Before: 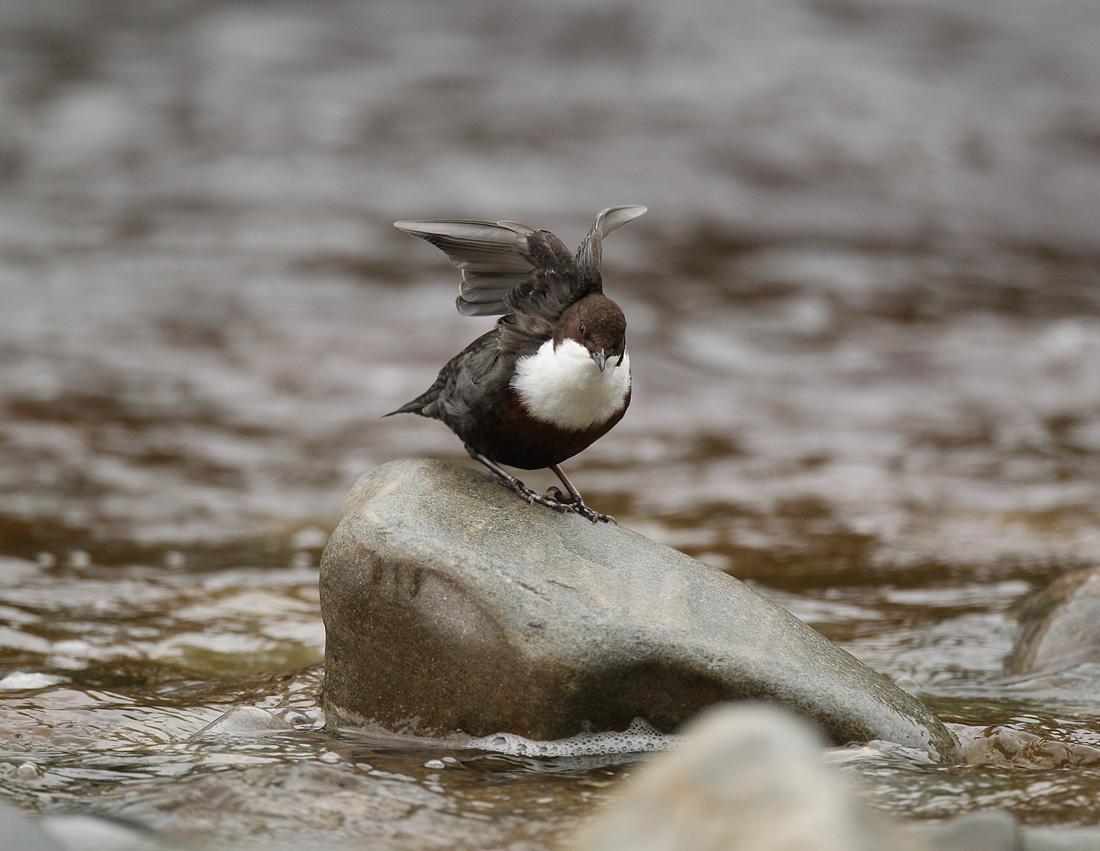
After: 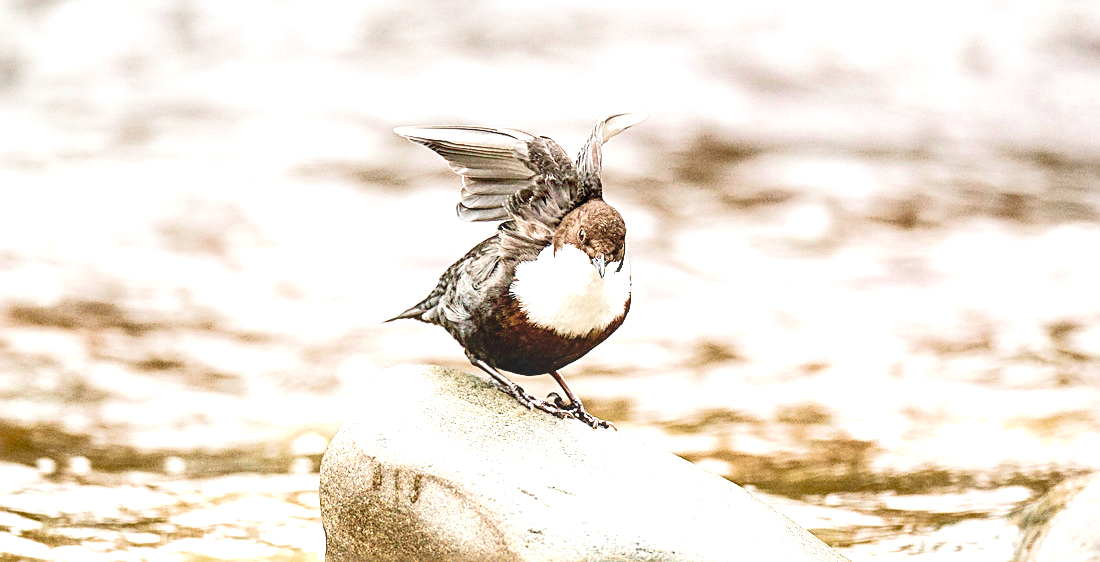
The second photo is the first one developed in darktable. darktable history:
crop: top 11.139%, bottom 22.732%
exposure: black level correction 0.001, exposure 1.998 EV, compensate highlight preservation false
tone curve: curves: ch0 [(0, 0.01) (0.058, 0.039) (0.159, 0.117) (0.282, 0.327) (0.45, 0.534) (0.676, 0.751) (0.89, 0.919) (1, 1)]; ch1 [(0, 0) (0.094, 0.081) (0.285, 0.299) (0.385, 0.403) (0.447, 0.455) (0.495, 0.496) (0.544, 0.552) (0.589, 0.612) (0.722, 0.728) (1, 1)]; ch2 [(0, 0) (0.257, 0.217) (0.43, 0.421) (0.498, 0.507) (0.531, 0.544) (0.56, 0.579) (0.625, 0.642) (1, 1)], preserve colors none
local contrast: detail 130%
velvia: strength 44.43%
shadows and highlights: shadows -1.72, highlights 39.18, highlights color adjustment 31.94%
sharpen: radius 2.613, amount 0.684
